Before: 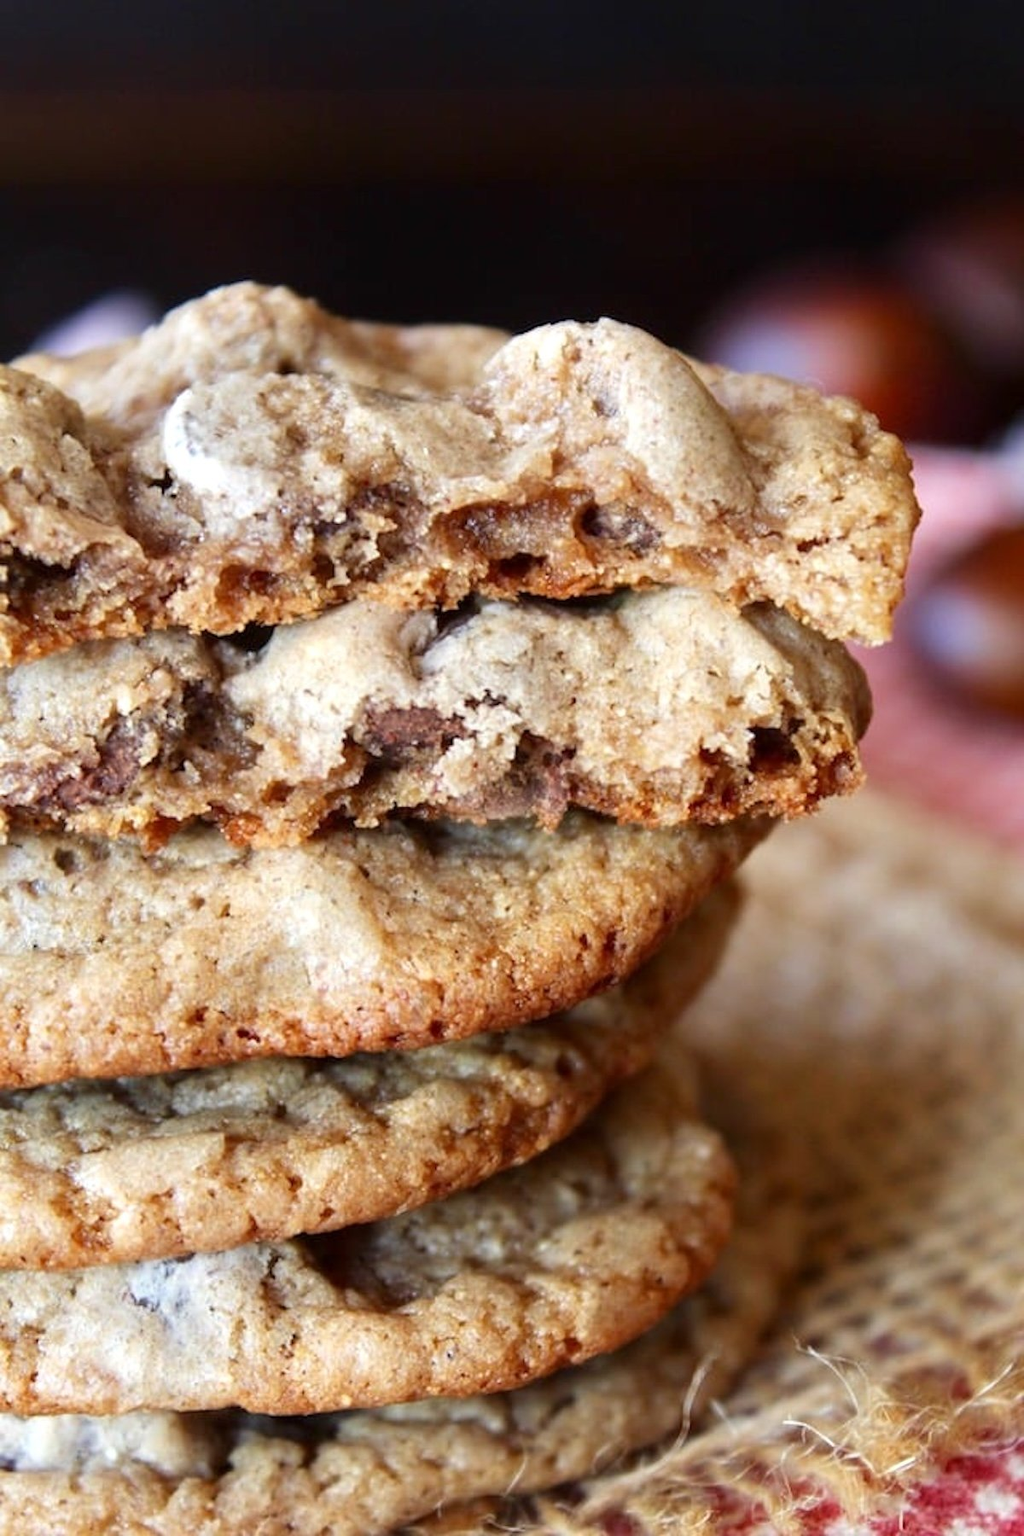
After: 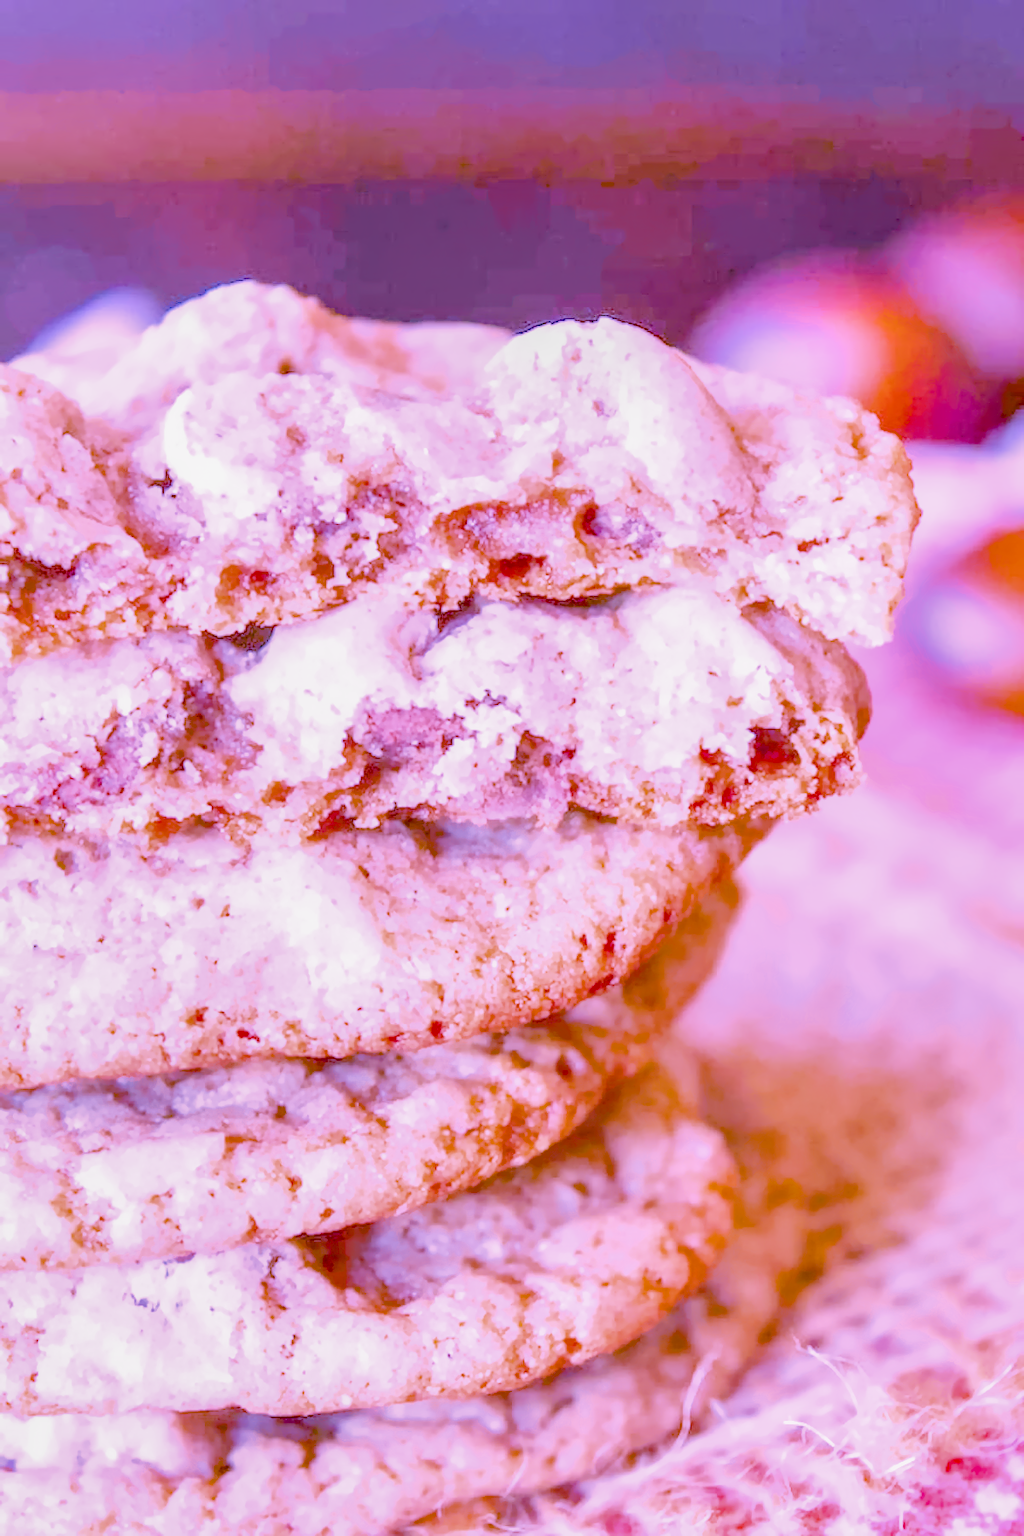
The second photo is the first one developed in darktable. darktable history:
raw chromatic aberrations: on, module defaults
color balance rgb: perceptual saturation grading › global saturation 25%, global vibrance 20%
highlight reconstruction: method reconstruct color, iterations 1, diameter of reconstruction 64 px
hot pixels: on, module defaults
lens correction: scale 1.01, crop 1, focal 85, aperture 2.8, distance 2.07, camera "Canon EOS RP", lens "Canon RF 85mm F2 MACRO IS STM"
tone equalizer "mask blending: all purposes": on, module defaults
exposure: black level correction 0.001, exposure 1.129 EV, compensate exposure bias true, compensate highlight preservation false
denoise (profiled): patch size 2, preserve shadows 1.05, bias correction -0.266, scattering 0.232, a [-1, 0, 0], b [0, 0, 0], compensate highlight preservation false
raw denoise: x [[0, 0.25, 0.5, 0.75, 1] ×4]
haze removal: compatibility mode true, adaptive false
white balance: red 1.486, blue 2.207
filmic rgb: black relative exposure -16 EV, white relative exposure 4.97 EV, hardness 6.25
shadows and highlights: on, module defaults
local contrast: highlights 25%, detail 130%
